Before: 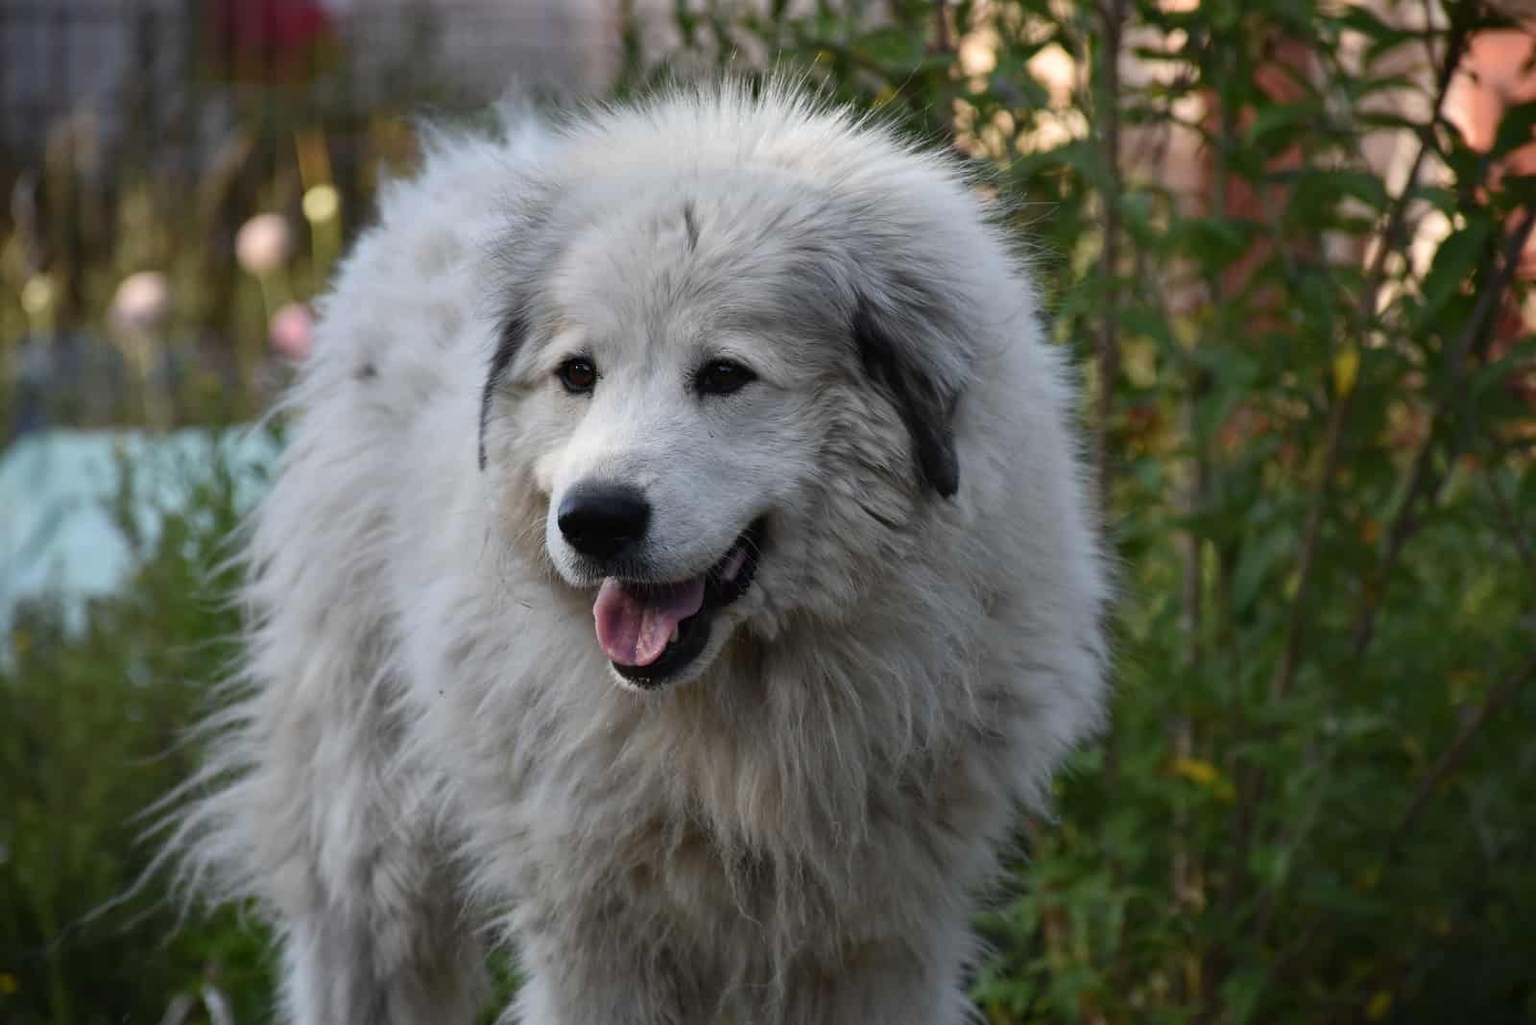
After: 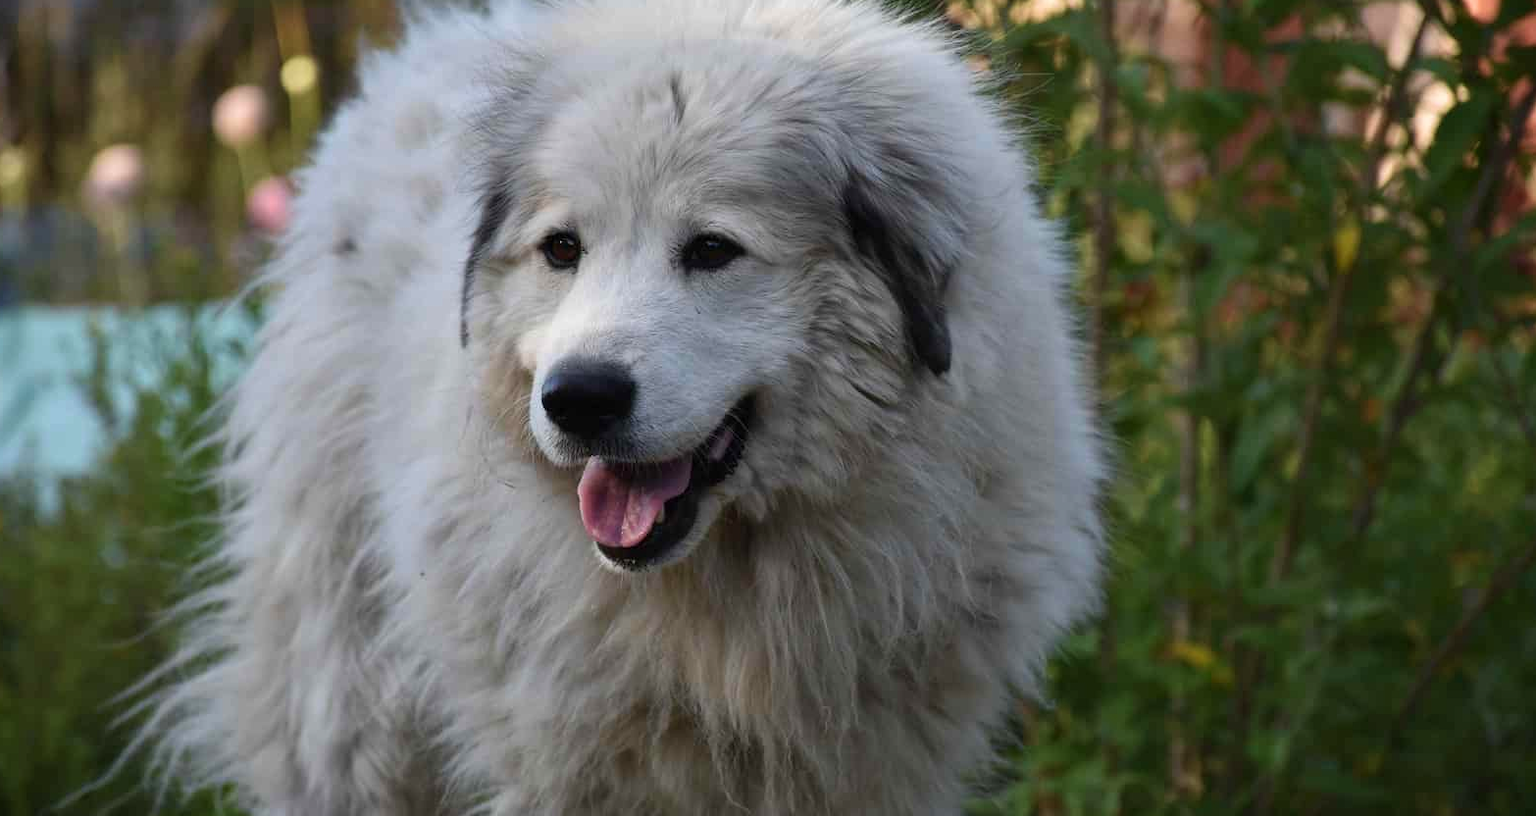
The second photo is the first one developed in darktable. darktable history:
velvia: on, module defaults
crop and rotate: left 1.814%, top 12.818%, right 0.25%, bottom 9.225%
